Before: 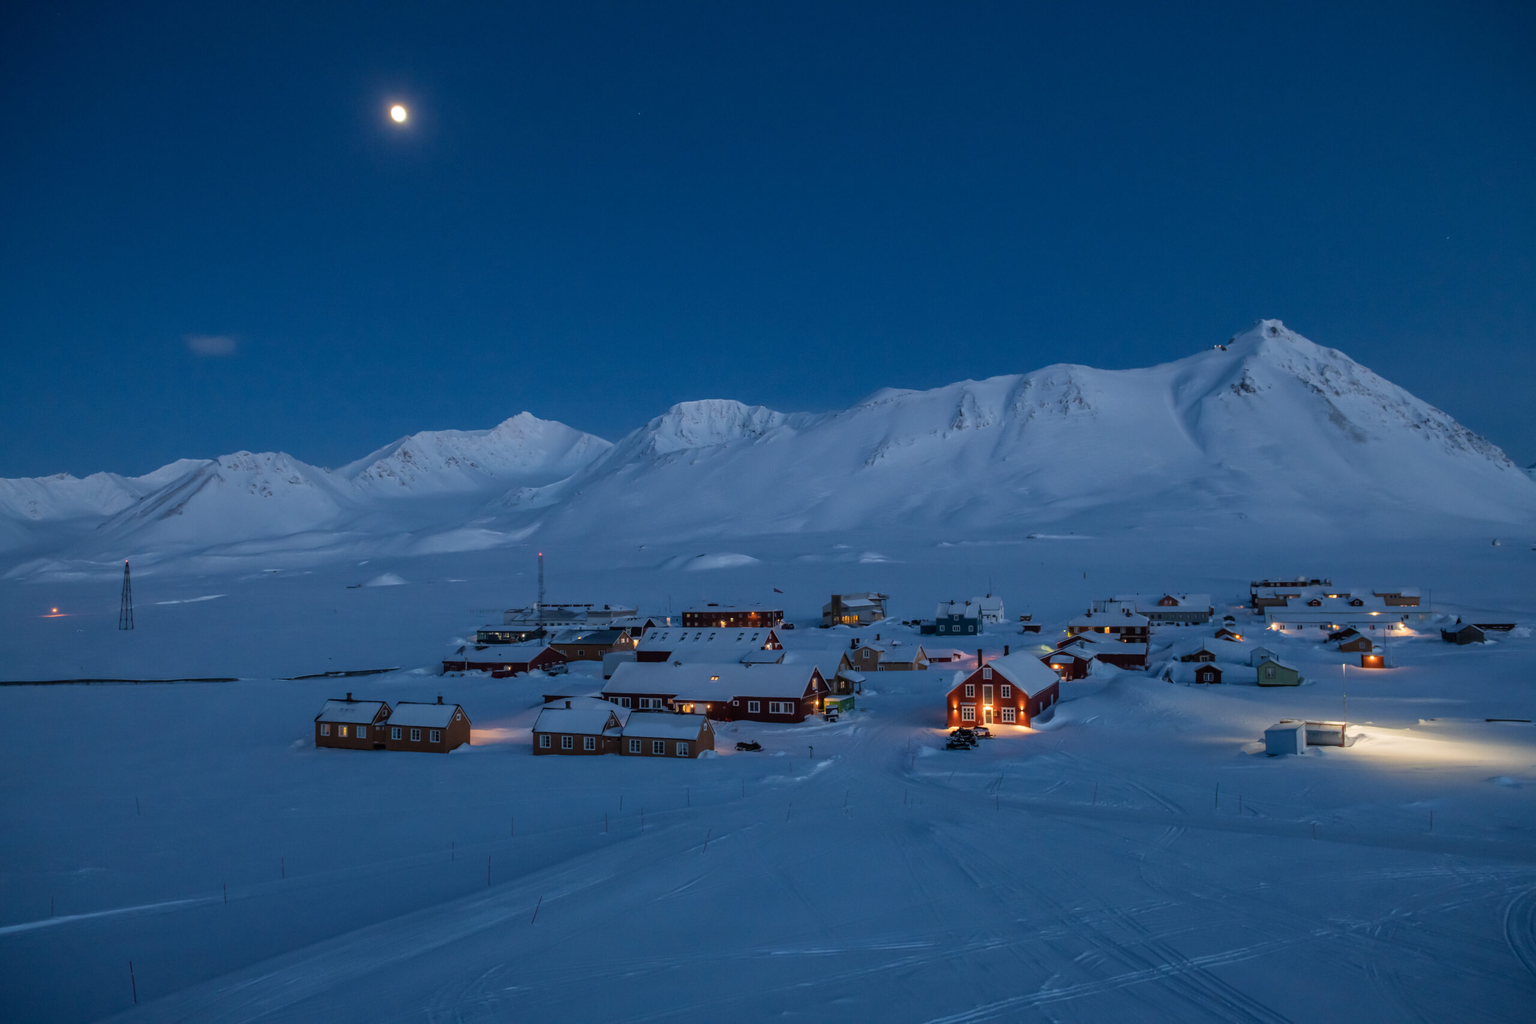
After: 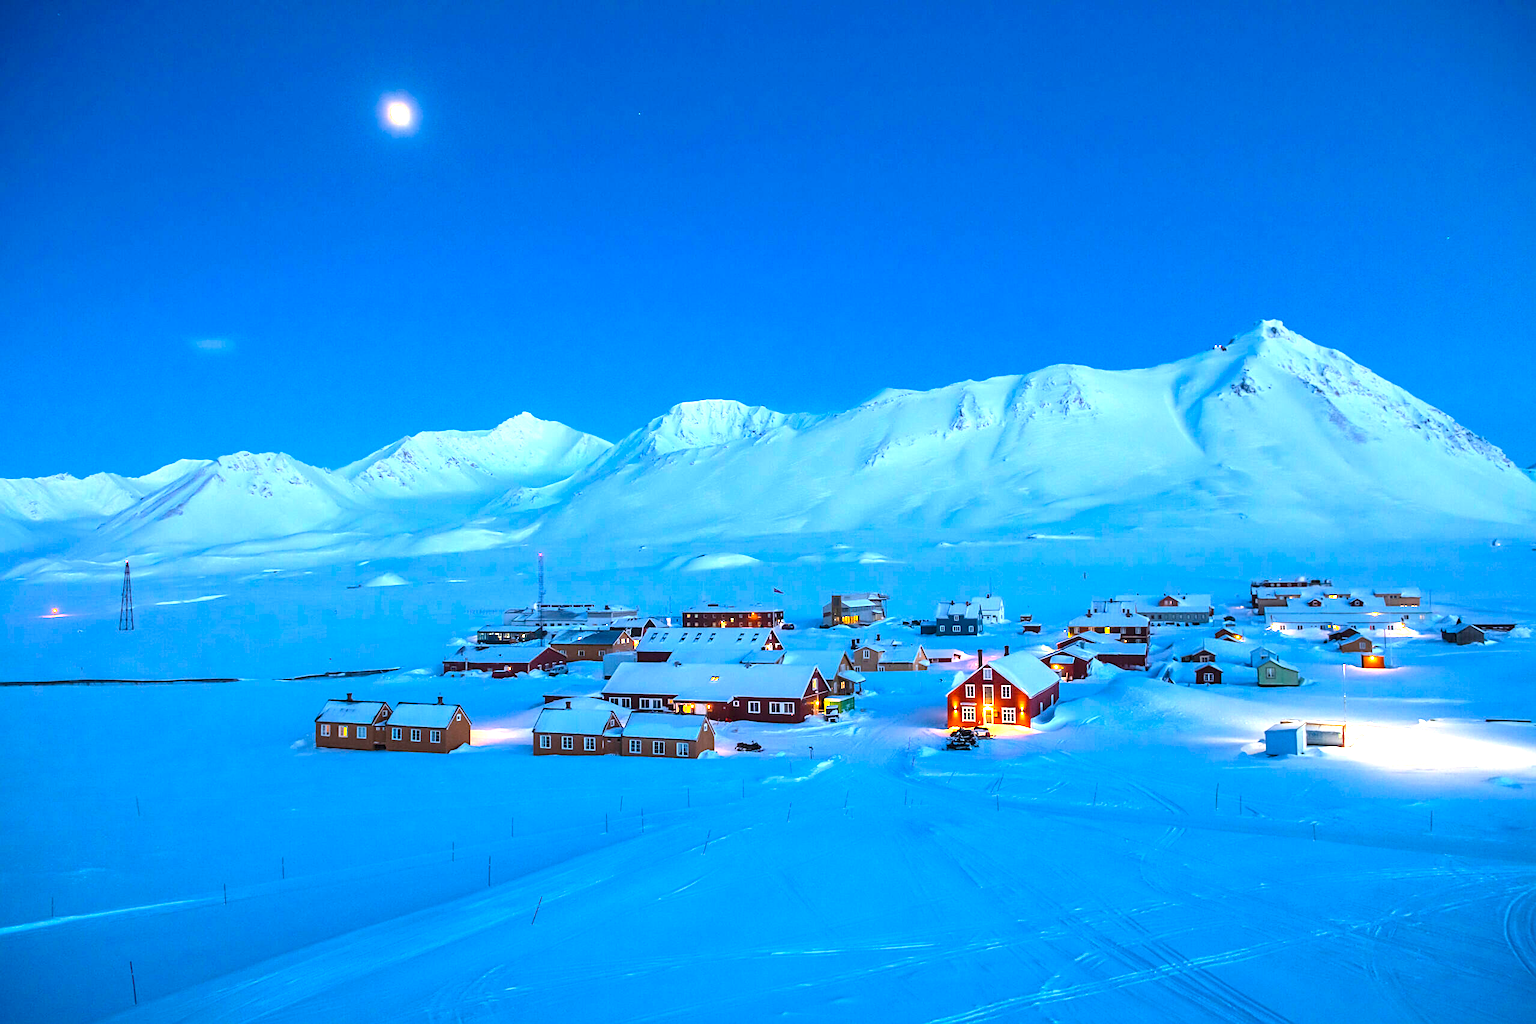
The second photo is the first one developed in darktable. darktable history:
sharpen: on, module defaults
color balance rgb: perceptual saturation grading › global saturation 40.218%, global vibrance 14.599%
exposure: exposure 2.174 EV, compensate exposure bias true, compensate highlight preservation false
